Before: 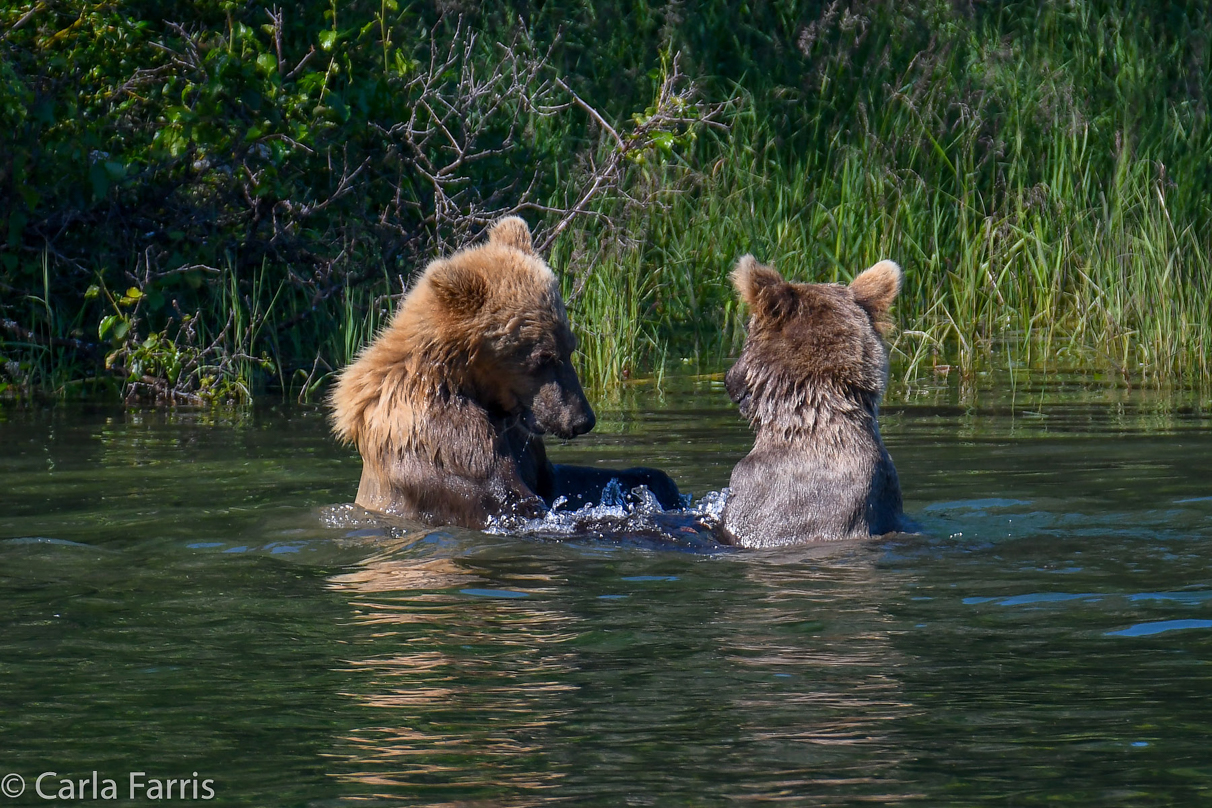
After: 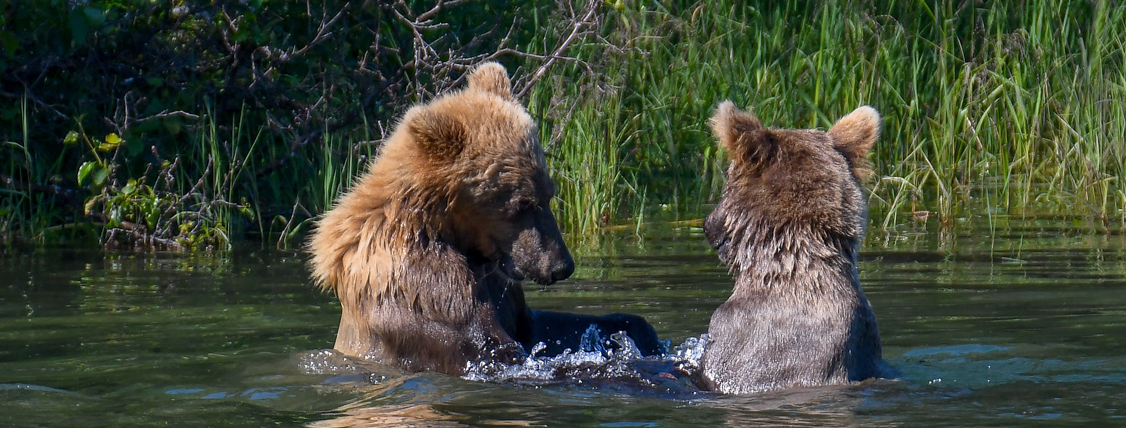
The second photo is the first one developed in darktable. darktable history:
crop: left 1.768%, top 19.137%, right 5.252%, bottom 27.884%
